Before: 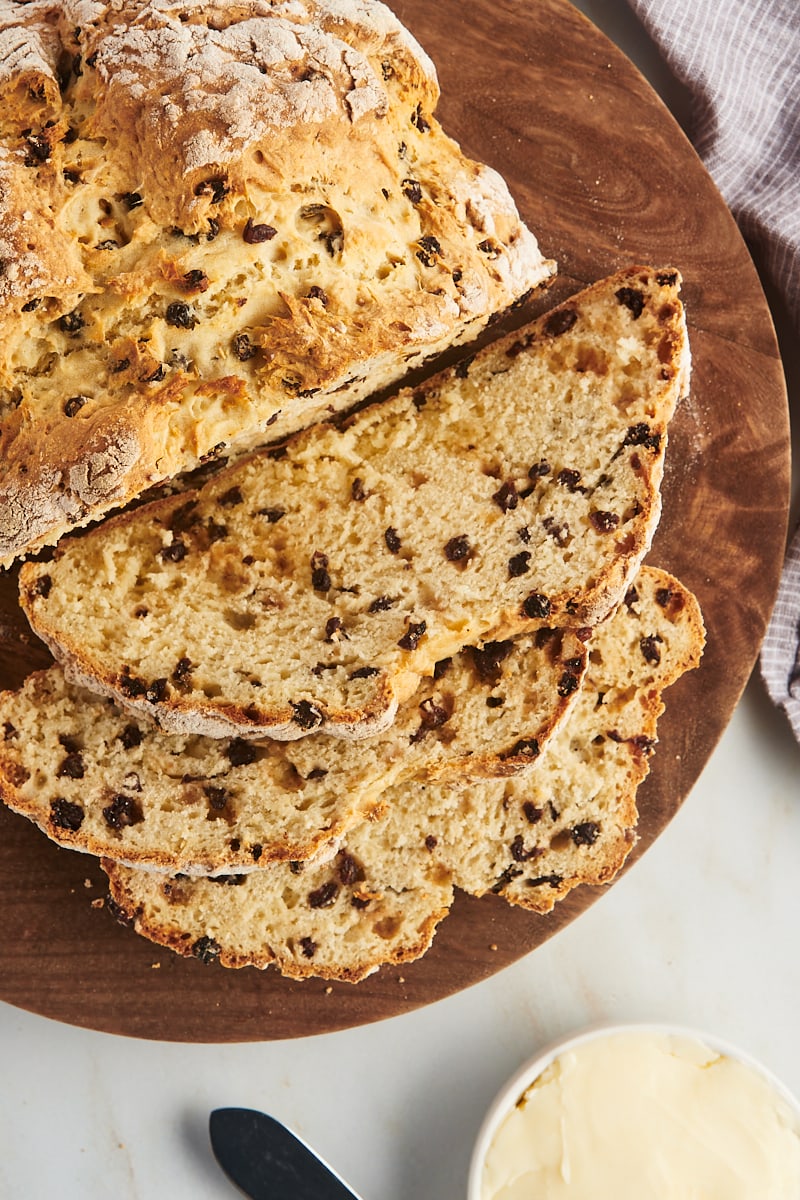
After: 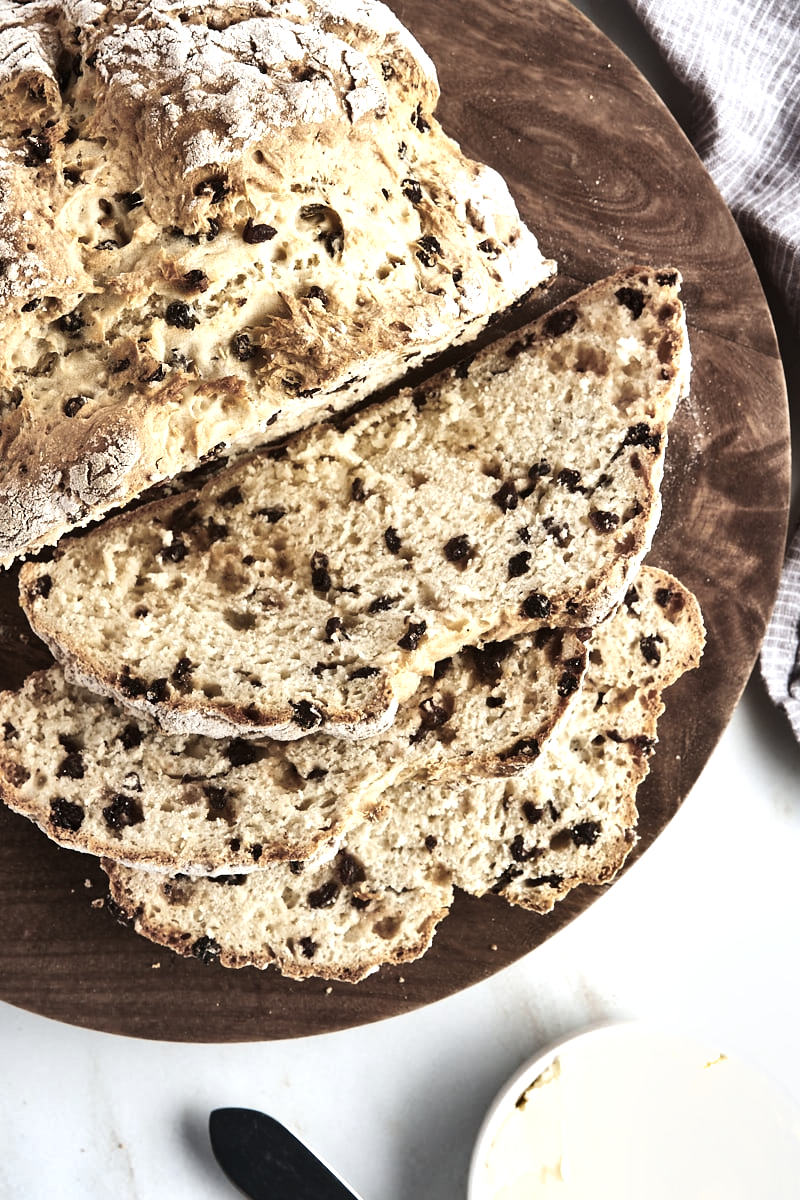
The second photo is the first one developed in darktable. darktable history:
shadows and highlights: shadows 52.42, soften with gaussian
tone equalizer: -8 EV -0.75 EV, -7 EV -0.7 EV, -6 EV -0.6 EV, -5 EV -0.4 EV, -3 EV 0.4 EV, -2 EV 0.6 EV, -1 EV 0.7 EV, +0 EV 0.75 EV, edges refinement/feathering 500, mask exposure compensation -1.57 EV, preserve details no
white balance: red 0.967, blue 1.049
color zones: curves: ch1 [(0, 0.292) (0.001, 0.292) (0.2, 0.264) (0.4, 0.248) (0.6, 0.248) (0.8, 0.264) (0.999, 0.292) (1, 0.292)]
